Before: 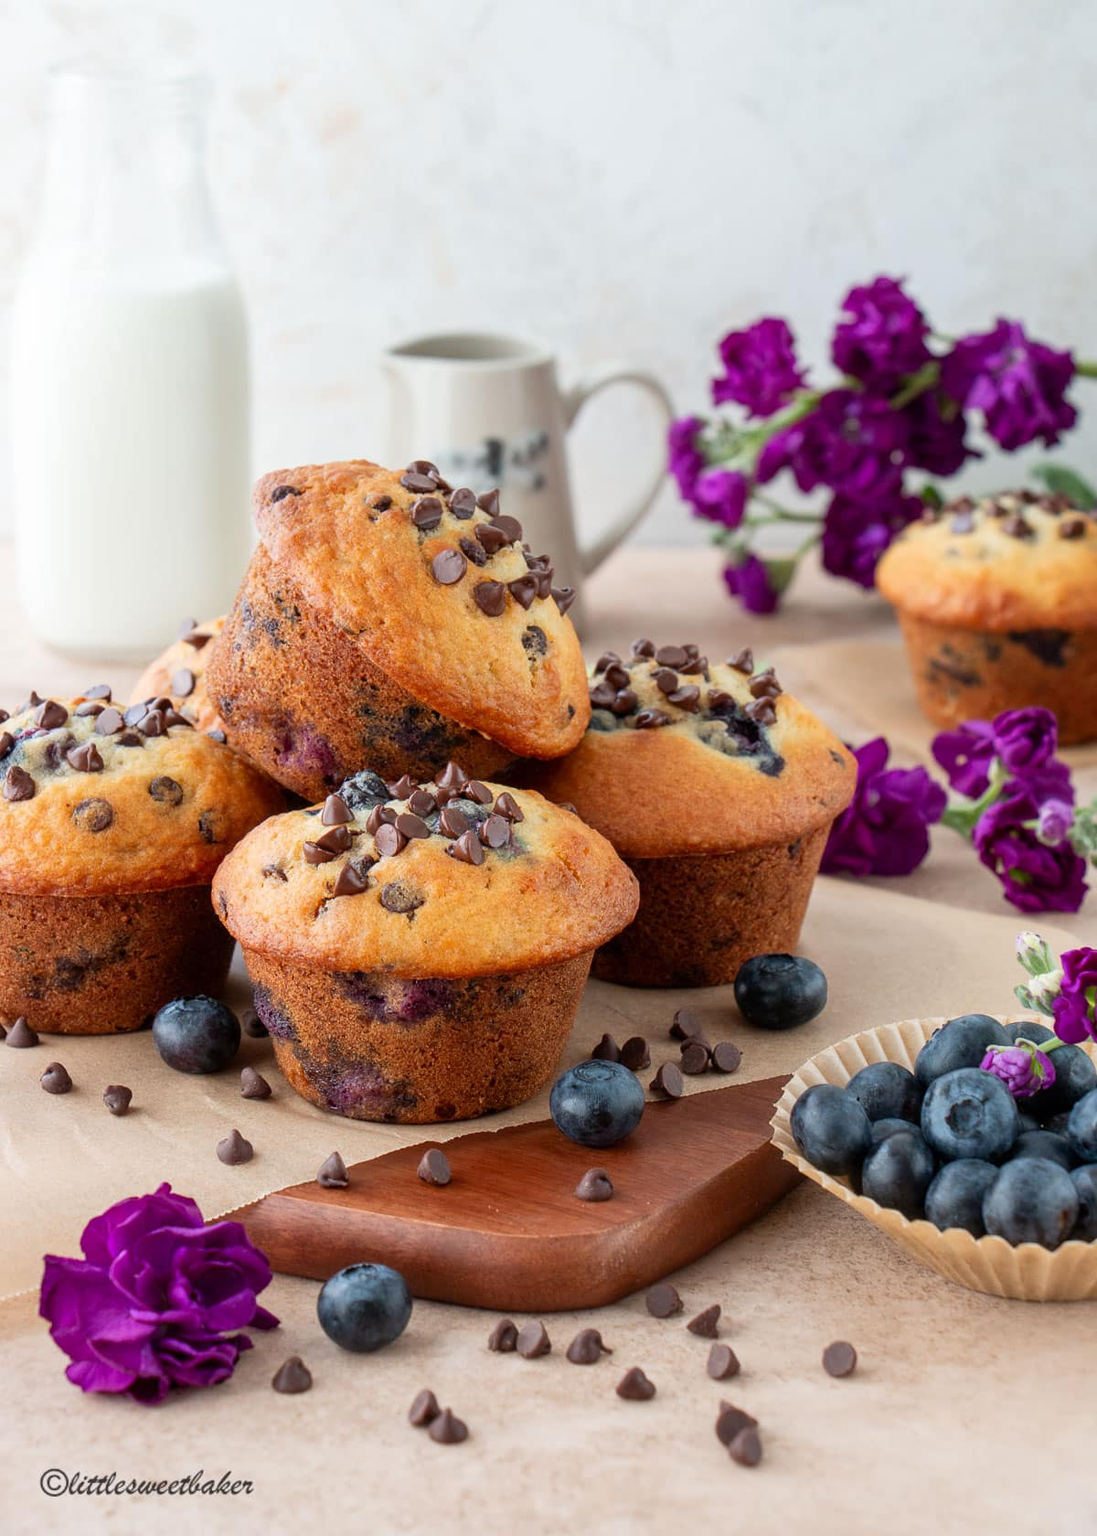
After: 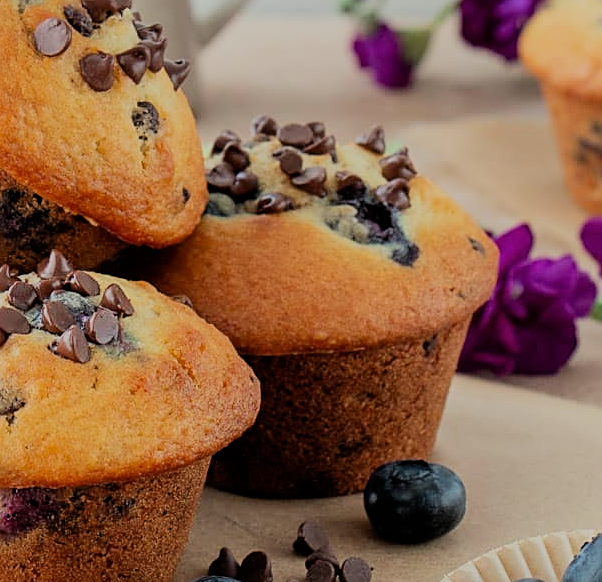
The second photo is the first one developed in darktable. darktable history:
crop: left 36.607%, top 34.735%, right 13.146%, bottom 30.611%
sharpen: on, module defaults
color correction: highlights a* -2.68, highlights b* 2.57
filmic rgb: black relative exposure -7.15 EV, white relative exposure 5.36 EV, hardness 3.02, color science v6 (2022)
